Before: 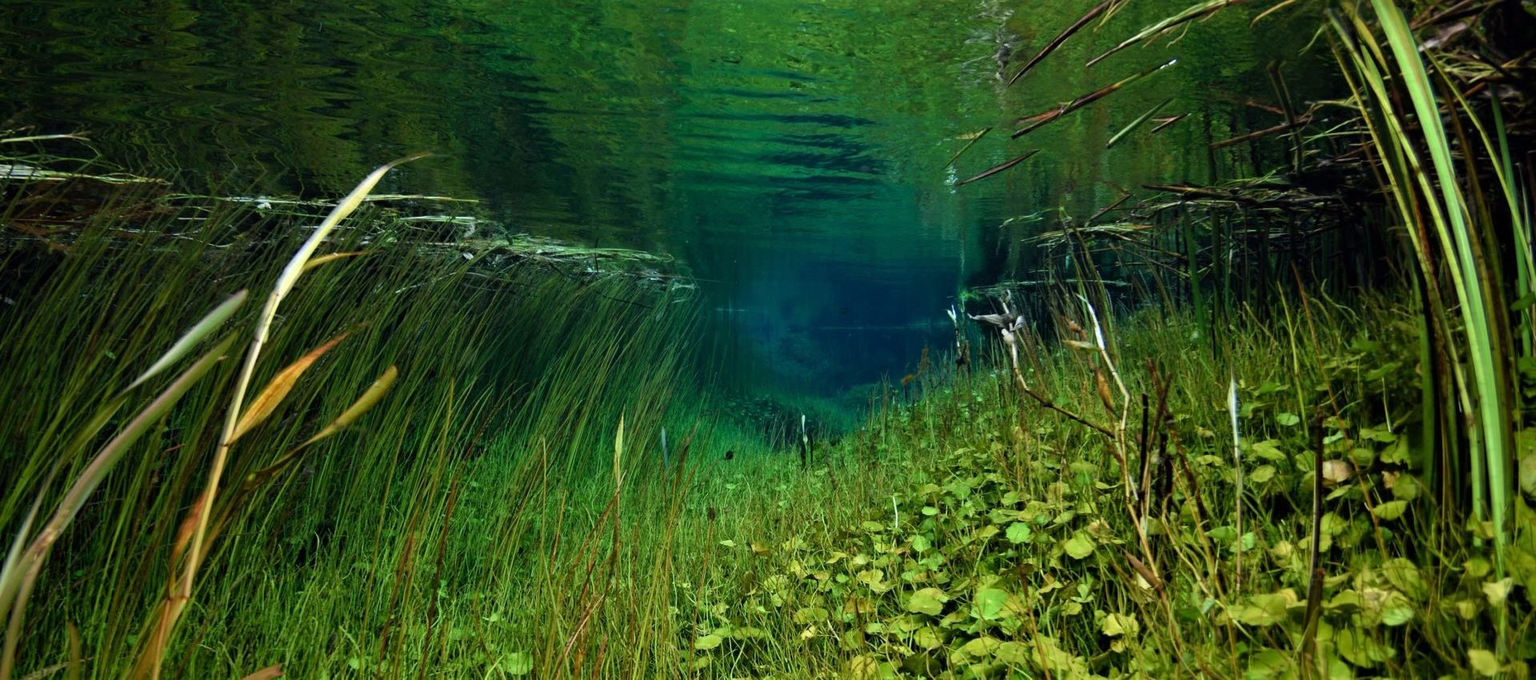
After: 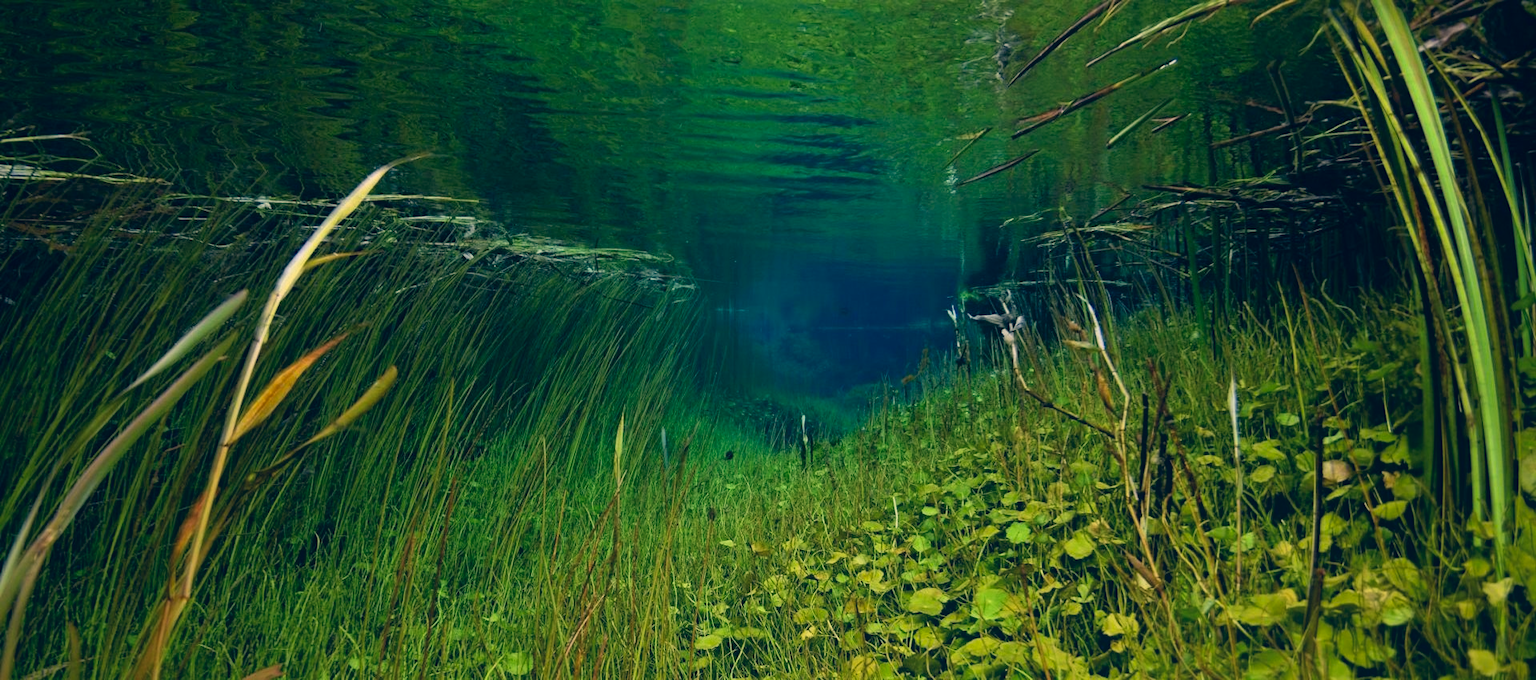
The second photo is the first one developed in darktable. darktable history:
contrast equalizer: y [[0.439, 0.44, 0.442, 0.457, 0.493, 0.498], [0.5 ×6], [0.5 ×6], [0 ×6], [0 ×6]], mix 0.59
shadows and highlights: shadows 25, white point adjustment -3, highlights -30
color correction: highlights a* 10.32, highlights b* 14.66, shadows a* -9.59, shadows b* -15.02
